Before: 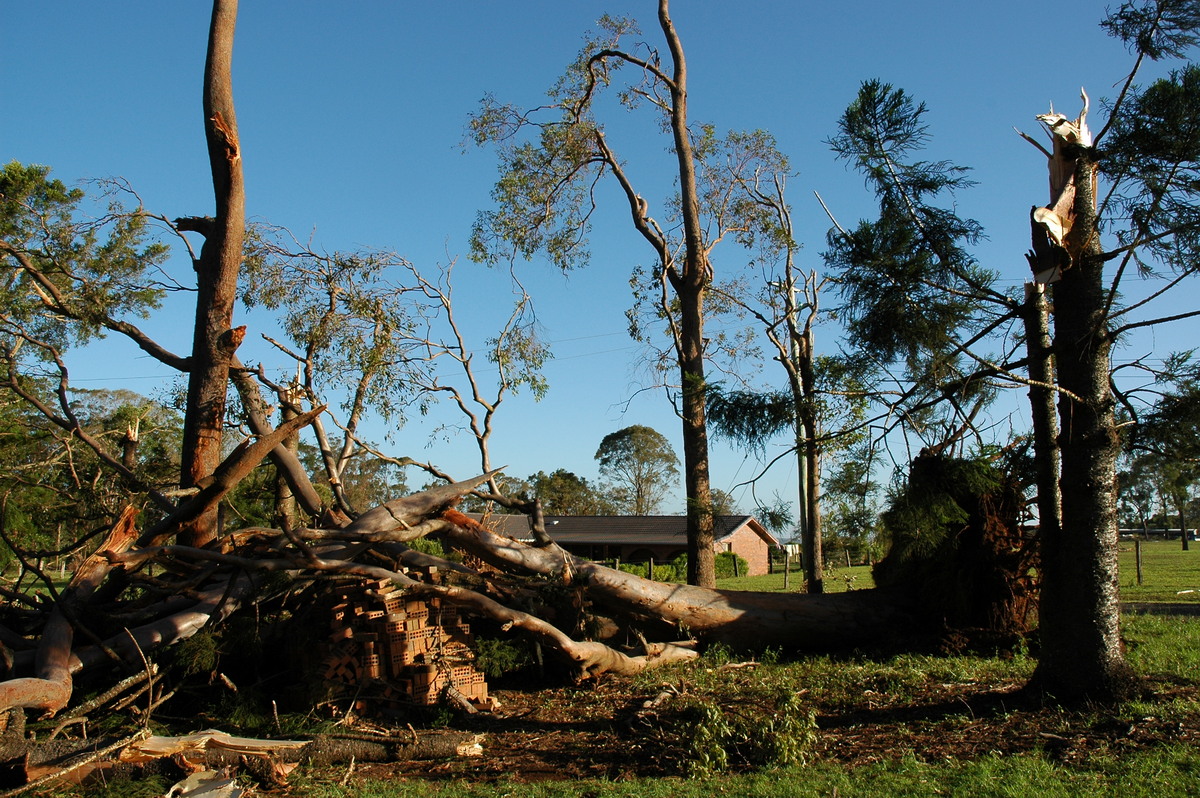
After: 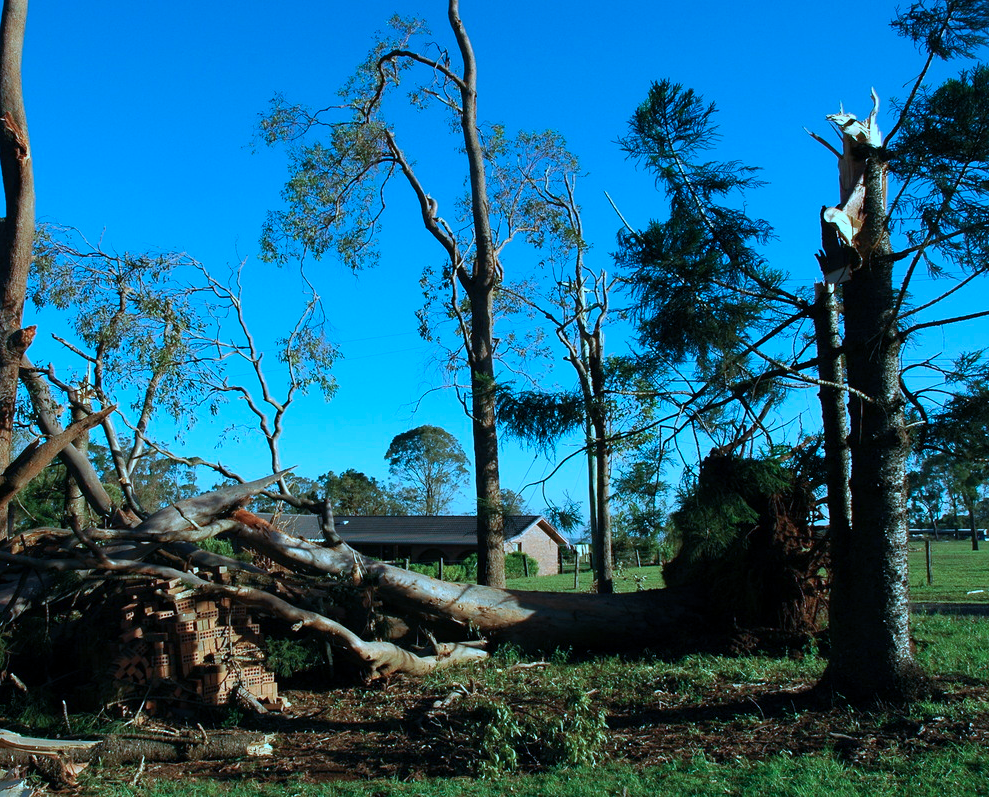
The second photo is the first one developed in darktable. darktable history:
crop: left 17.582%, bottom 0.031%
color calibration: illuminant custom, x 0.432, y 0.395, temperature 3098 K
